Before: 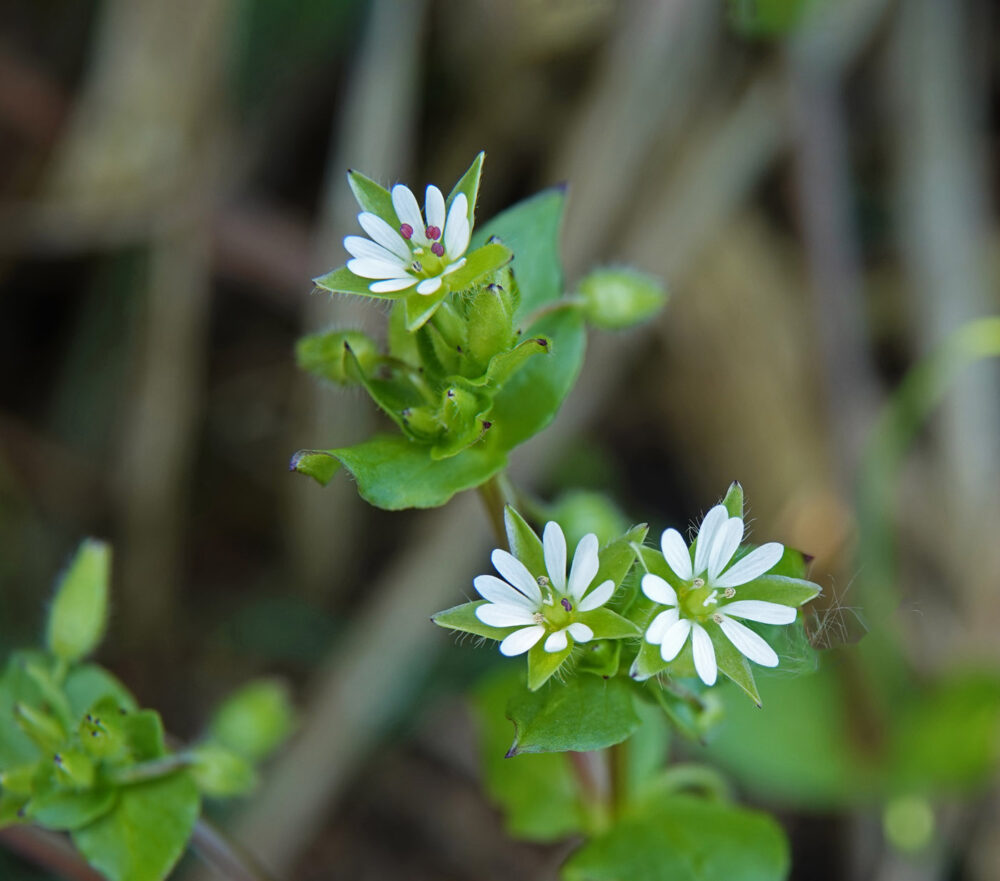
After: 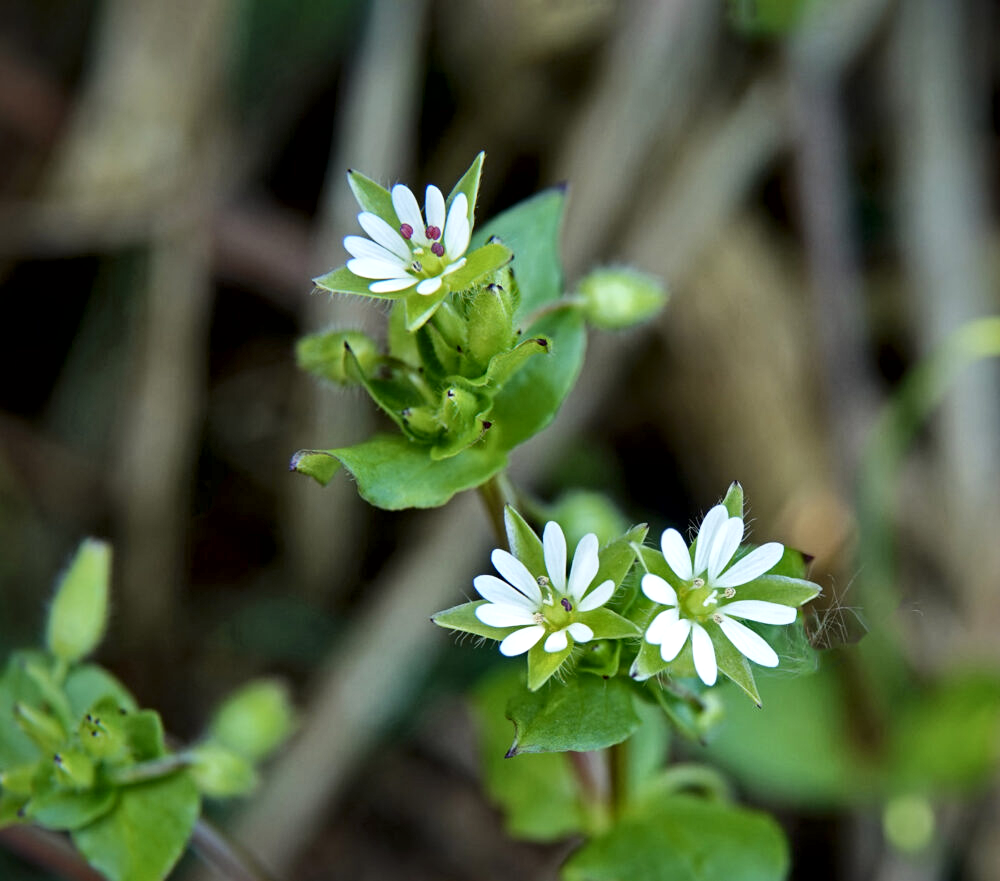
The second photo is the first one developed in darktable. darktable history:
local contrast: mode bilateral grid, contrast 70, coarseness 75, detail 180%, midtone range 0.2
exposure: exposure -0.057 EV, compensate highlight preservation false
